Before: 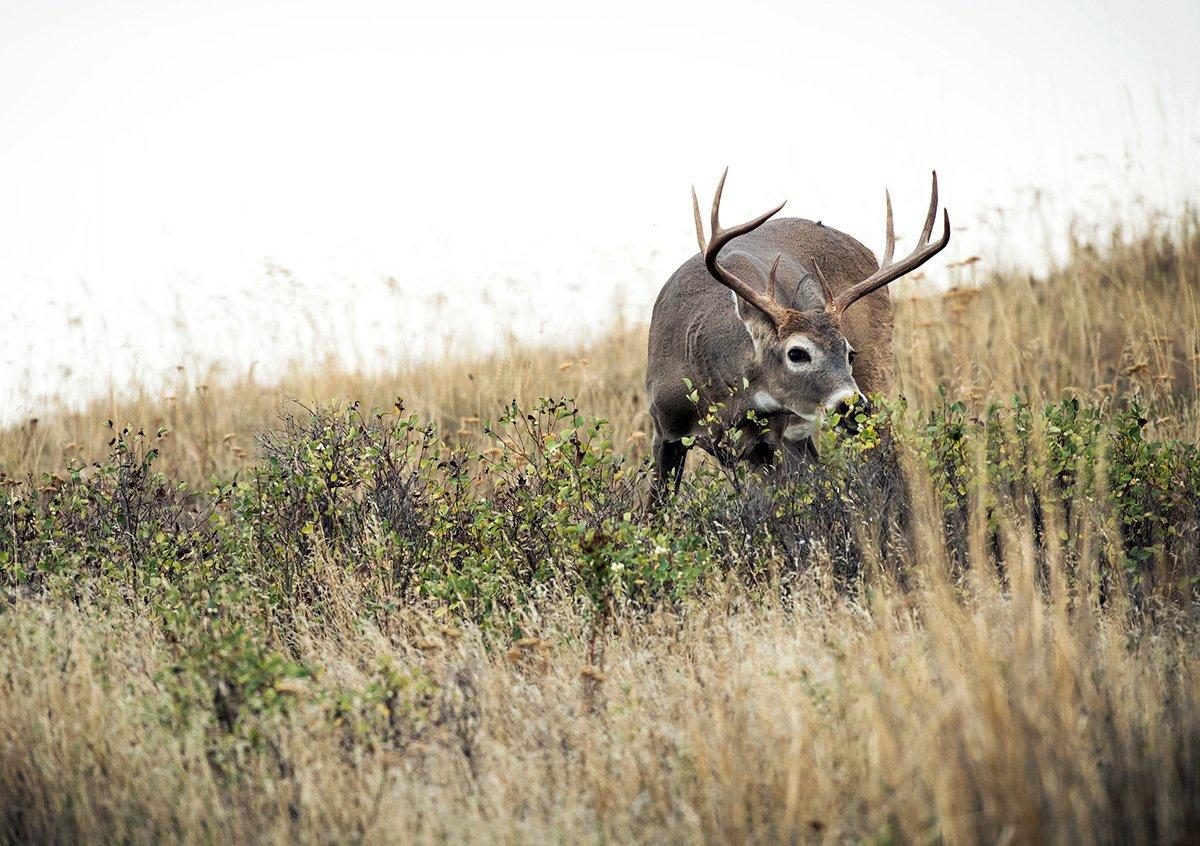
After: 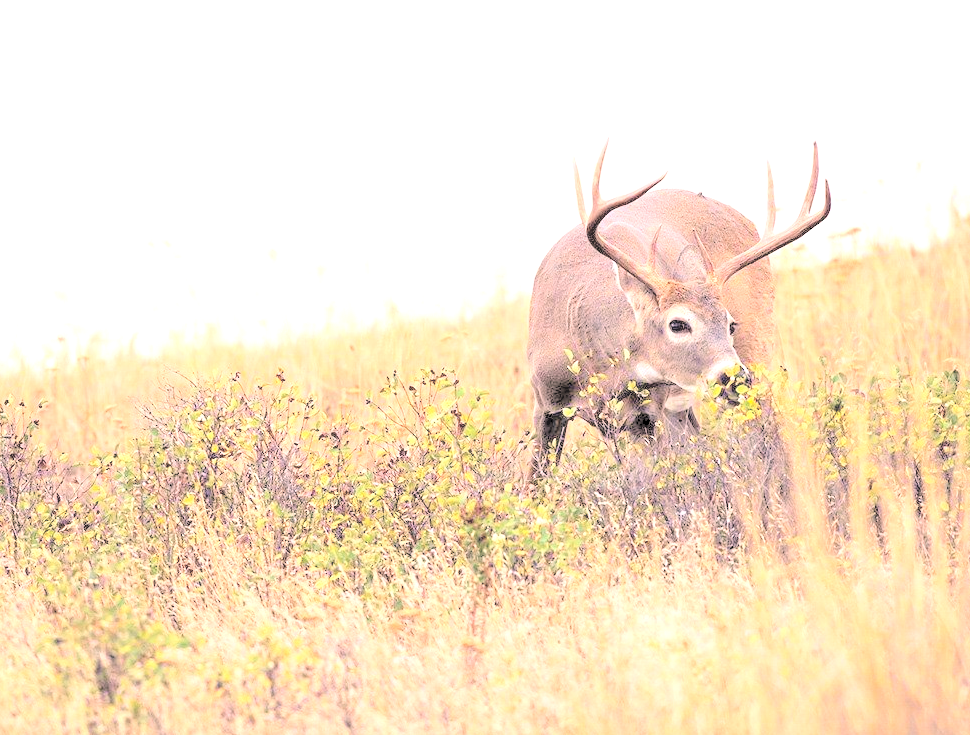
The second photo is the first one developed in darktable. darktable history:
color correction: highlights a* 14.52, highlights b* 4.84
exposure: exposure 1.061 EV, compensate highlight preservation false
contrast brightness saturation: brightness 1
crop: left 9.929%, top 3.475%, right 9.188%, bottom 9.529%
